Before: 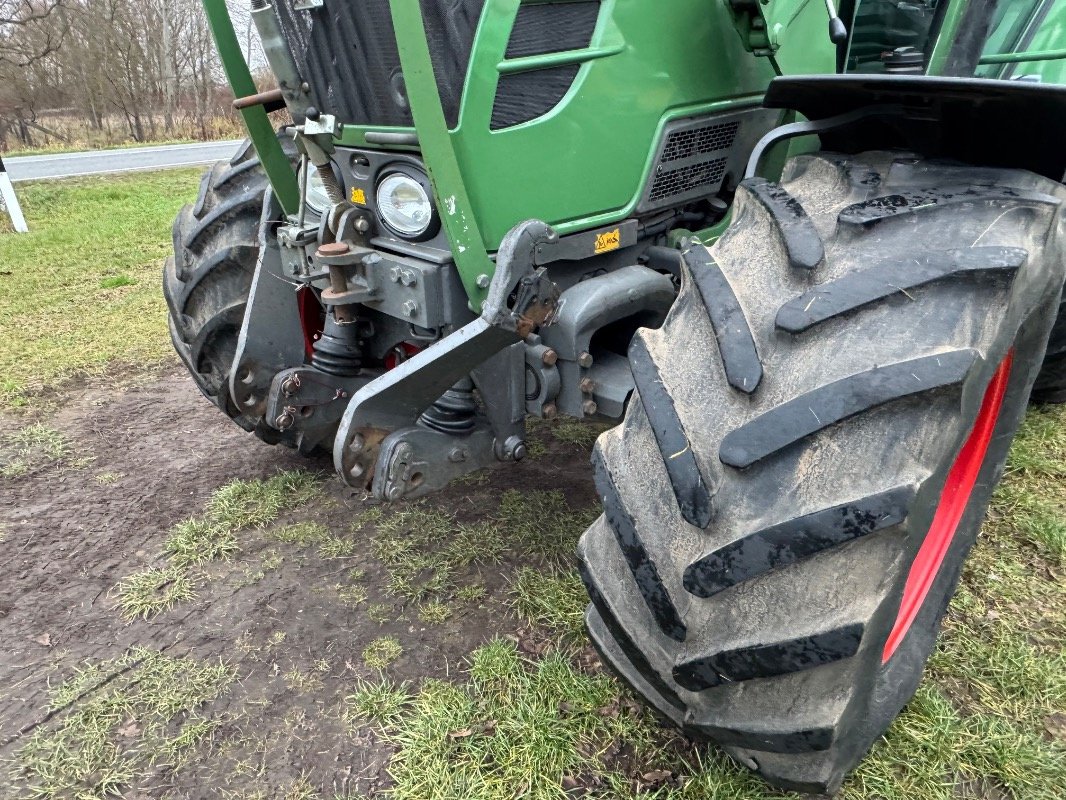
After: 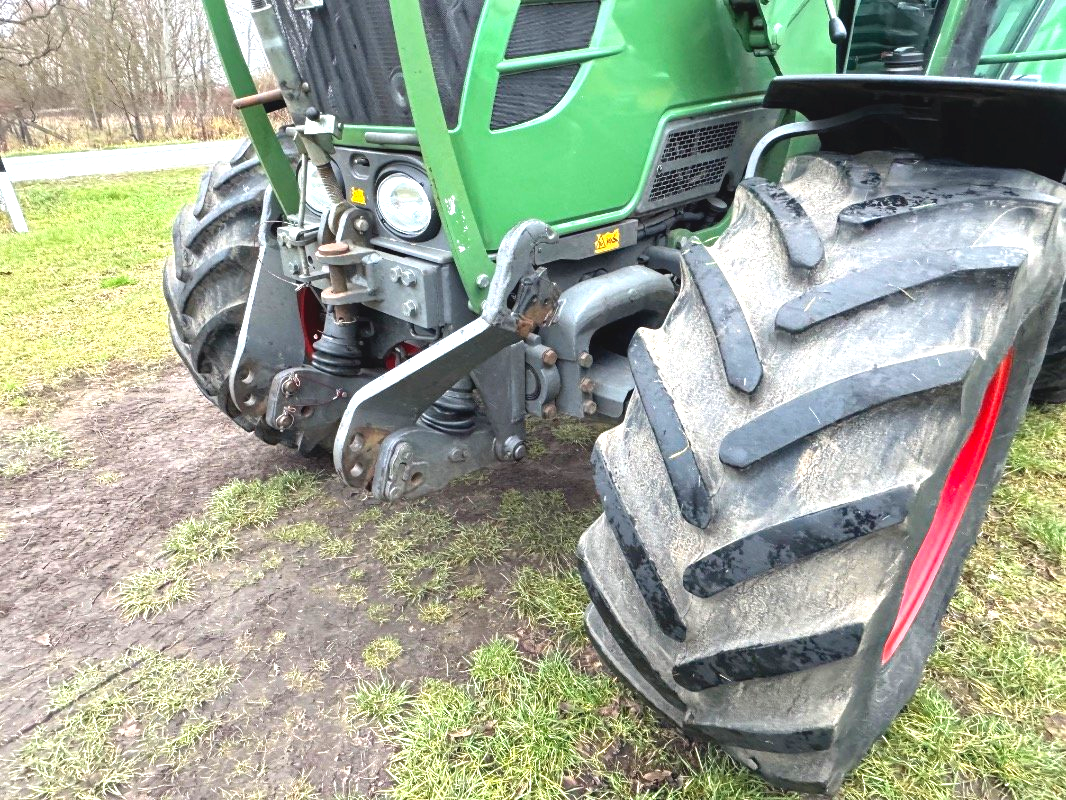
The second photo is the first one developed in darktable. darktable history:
contrast brightness saturation: contrast -0.093, brightness 0.047, saturation 0.078
tone equalizer: -8 EV -1.08 EV, -7 EV -1.03 EV, -6 EV -0.853 EV, -5 EV -0.568 EV, -3 EV 0.579 EV, -2 EV 0.838 EV, -1 EV 0.988 EV, +0 EV 1.07 EV, smoothing diameter 24.86%, edges refinement/feathering 7.72, preserve details guided filter
